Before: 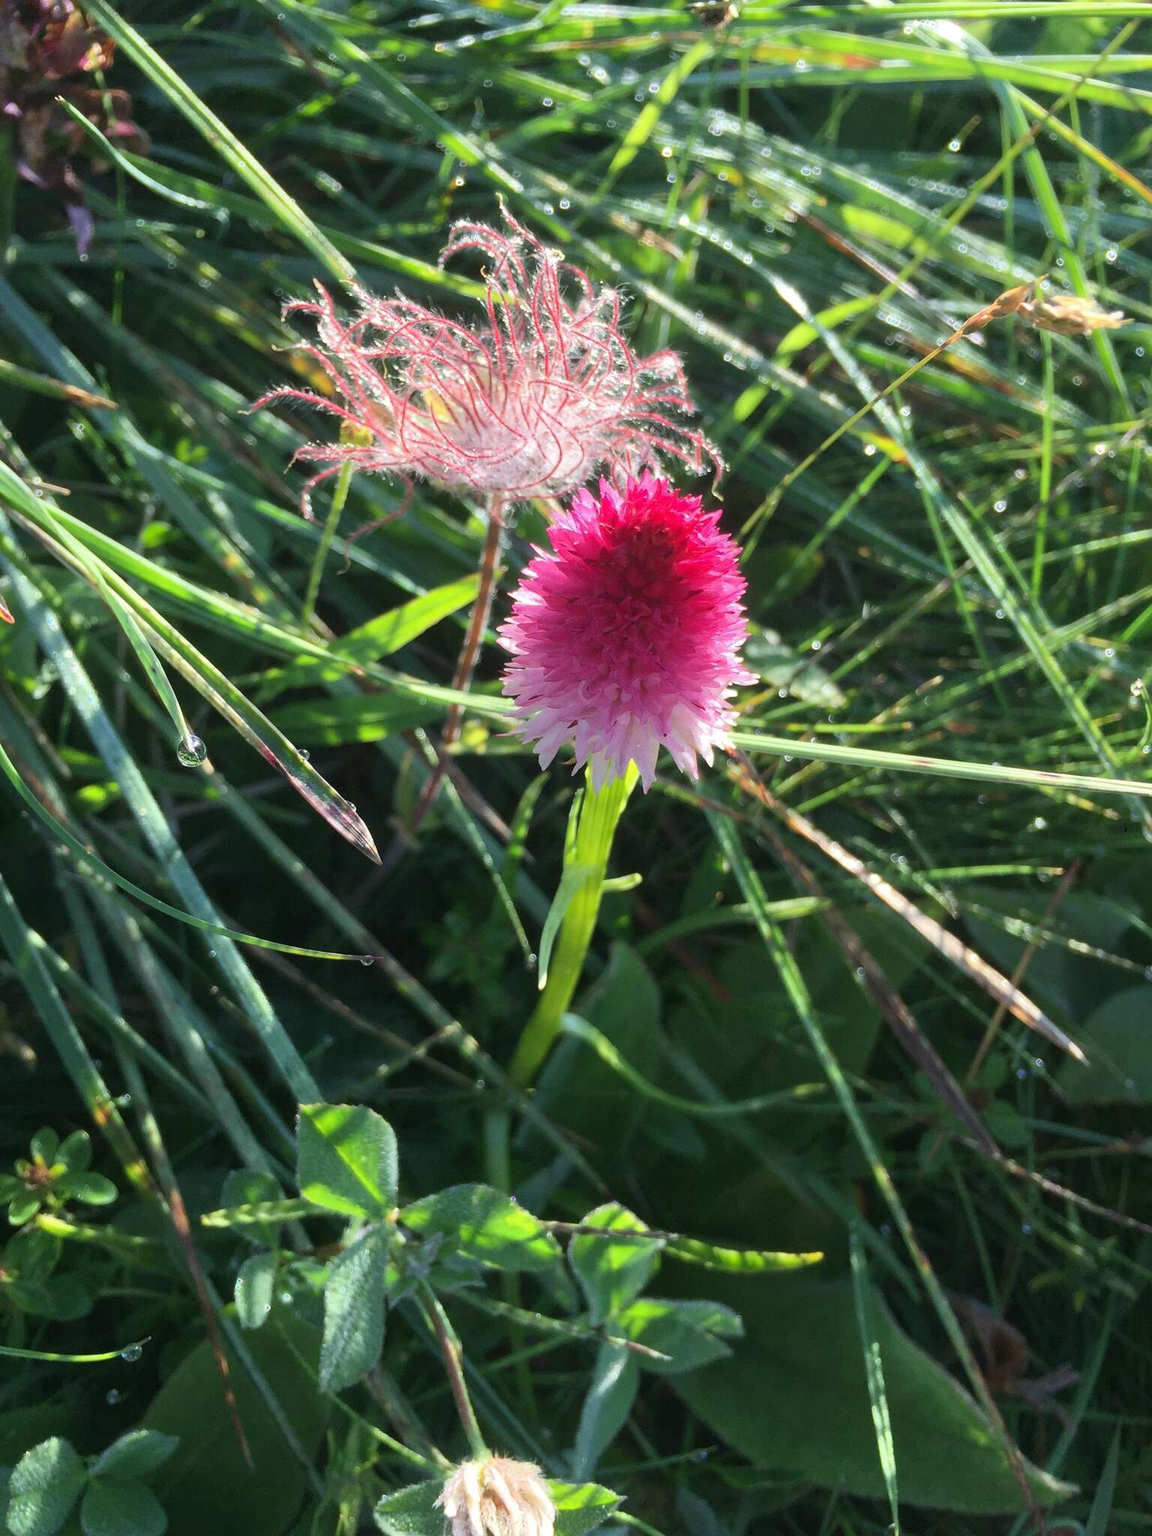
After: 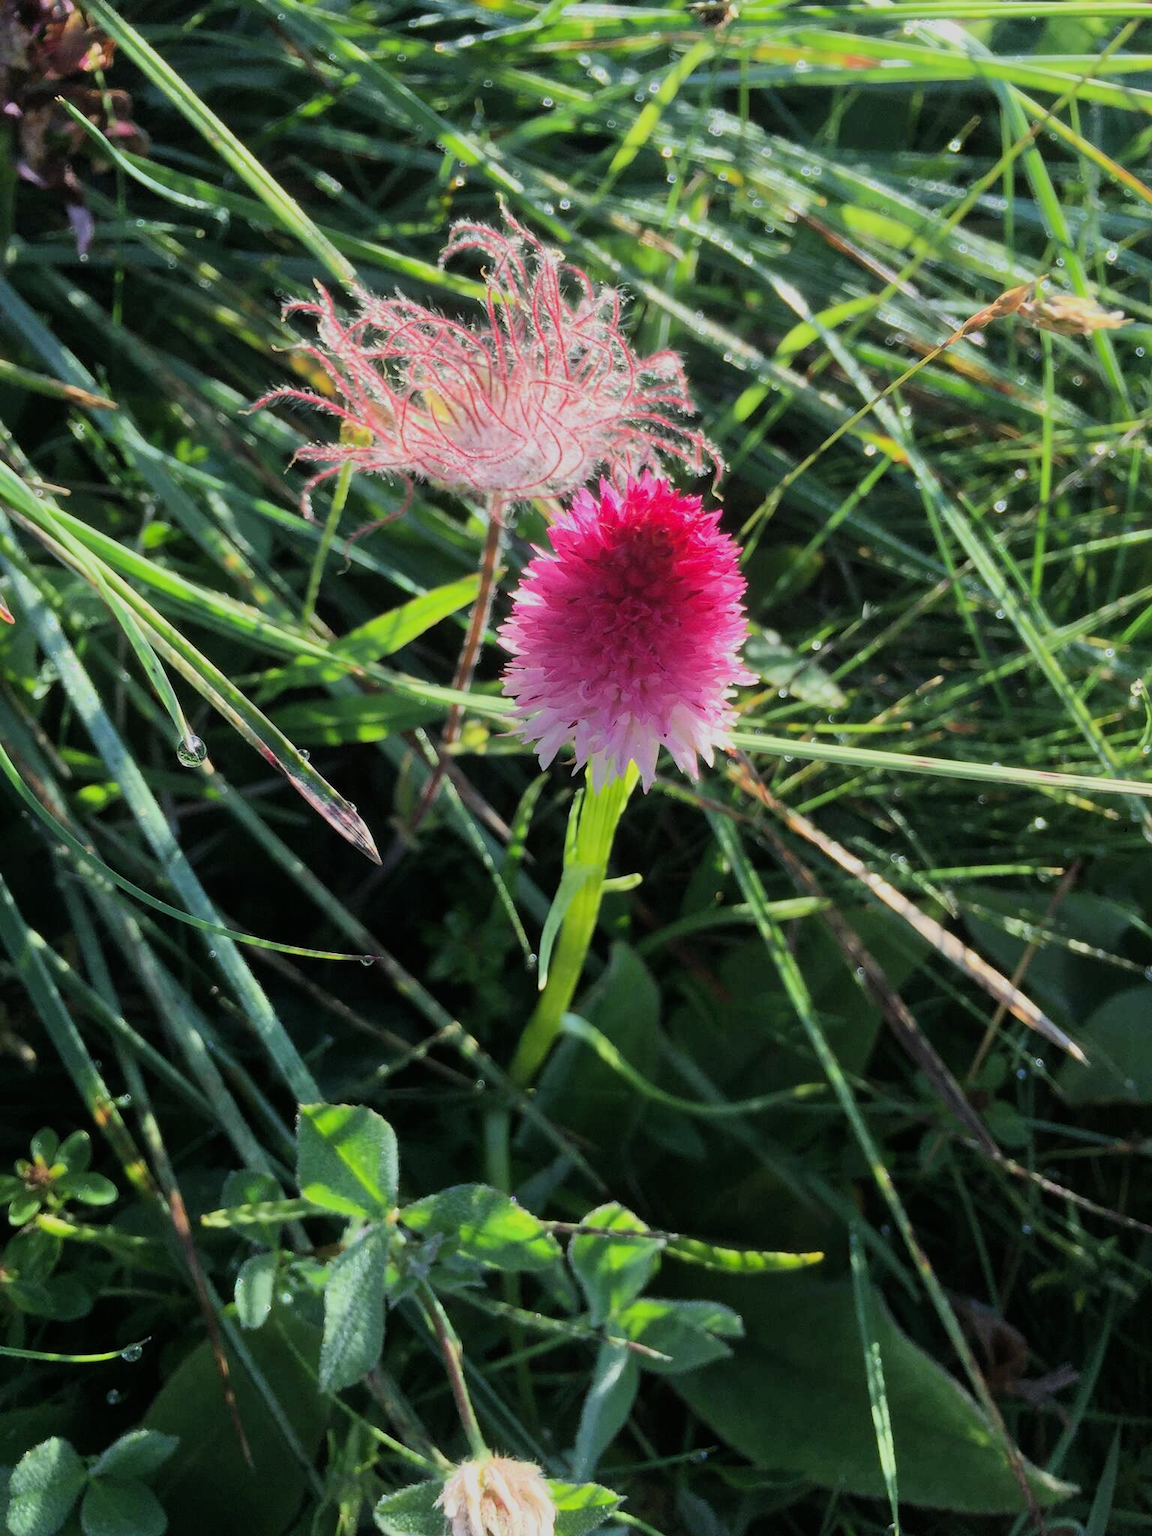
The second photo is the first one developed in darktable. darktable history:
exposure: compensate highlight preservation false
filmic rgb: black relative exposure -7.65 EV, white relative exposure 4.56 EV, hardness 3.61, contrast 1.056, color science v6 (2022)
